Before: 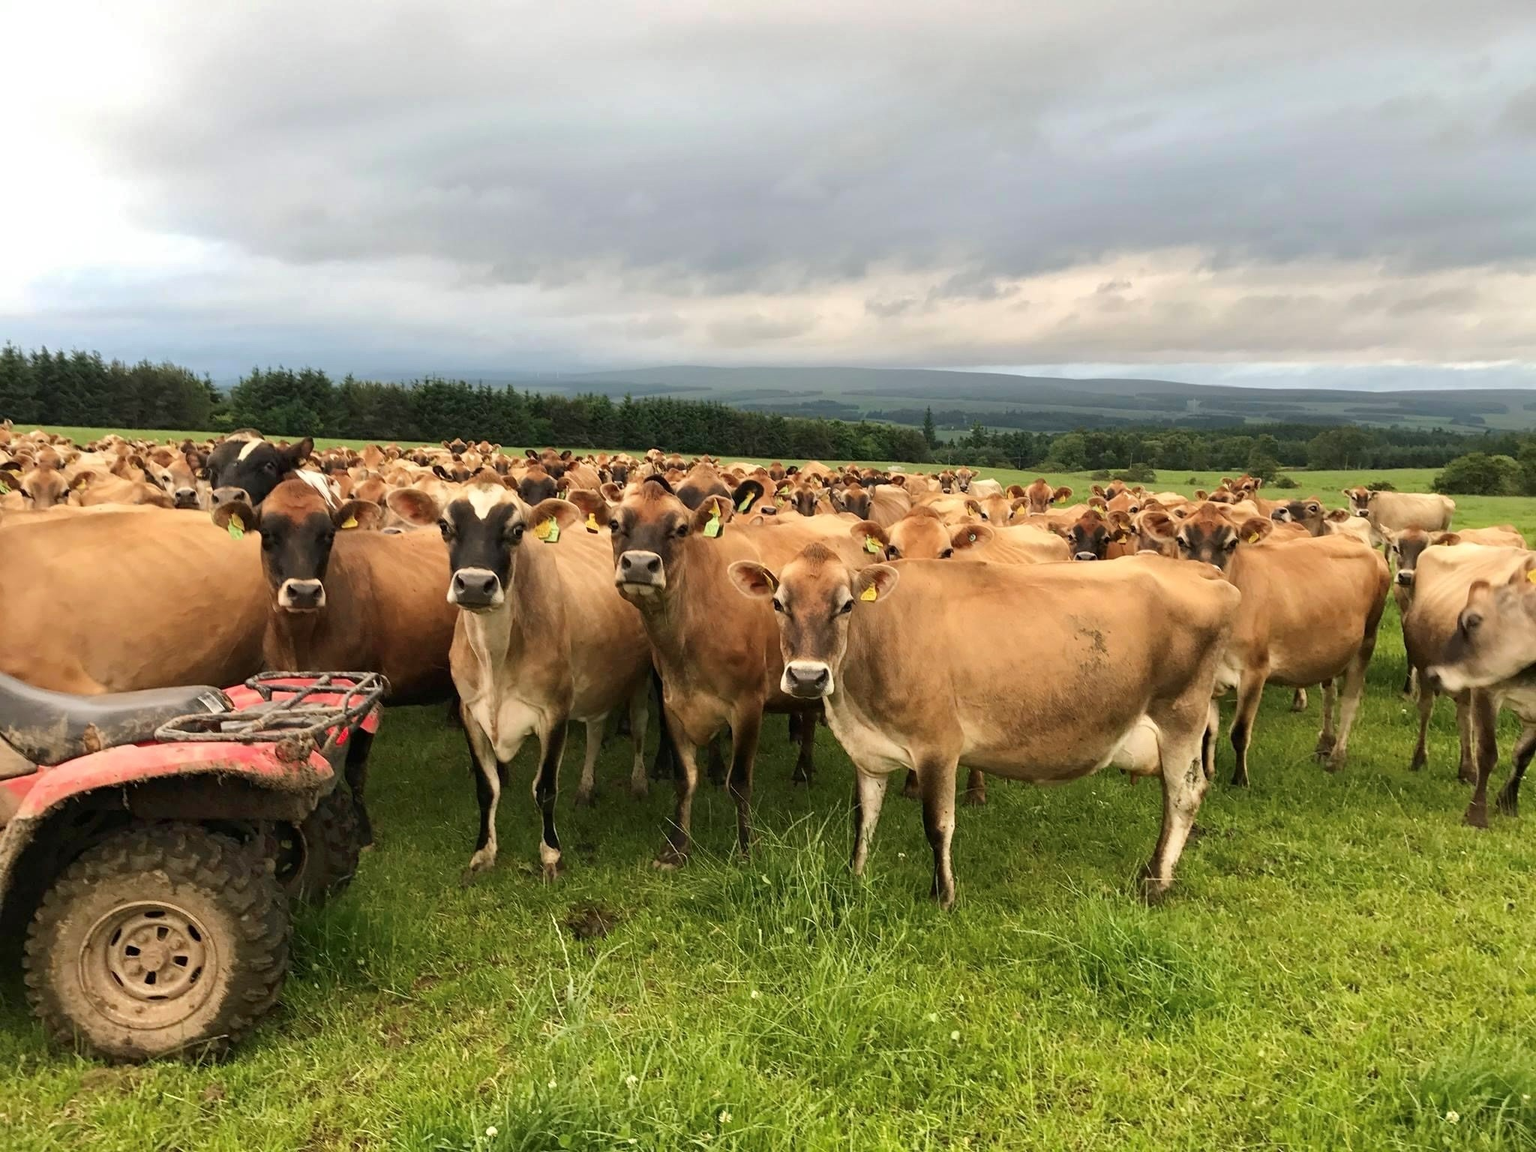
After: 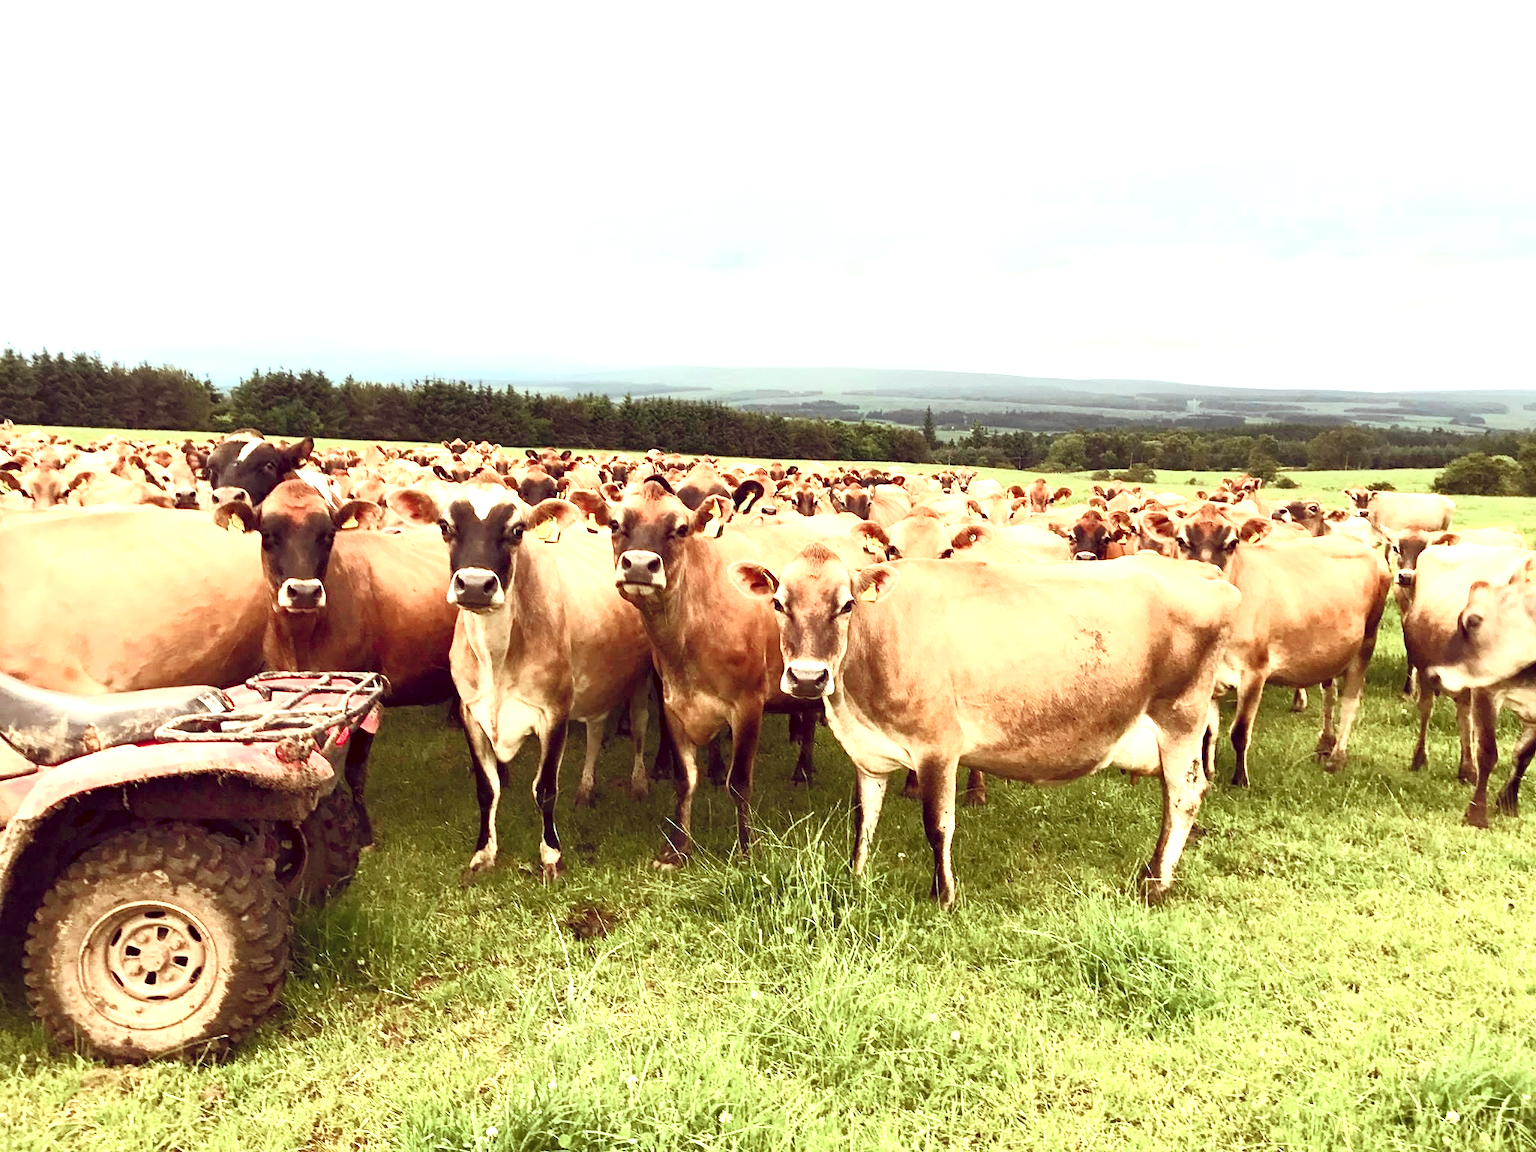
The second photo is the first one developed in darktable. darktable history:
color correction: highlights a* -7.23, highlights b* -0.161, shadows a* 20.08, shadows b* 11.73
exposure: black level correction 0, exposure 1.1 EV, compensate exposure bias true, compensate highlight preservation false
base curve: curves: ch0 [(0, 0) (0.257, 0.25) (0.482, 0.586) (0.757, 0.871) (1, 1)]
color balance rgb: highlights gain › chroma 2.94%, highlights gain › hue 60.57°, global offset › chroma 0.25%, global offset › hue 256.52°, perceptual saturation grading › global saturation 20%, perceptual saturation grading › highlights -50%, perceptual saturation grading › shadows 30%, contrast 15%
